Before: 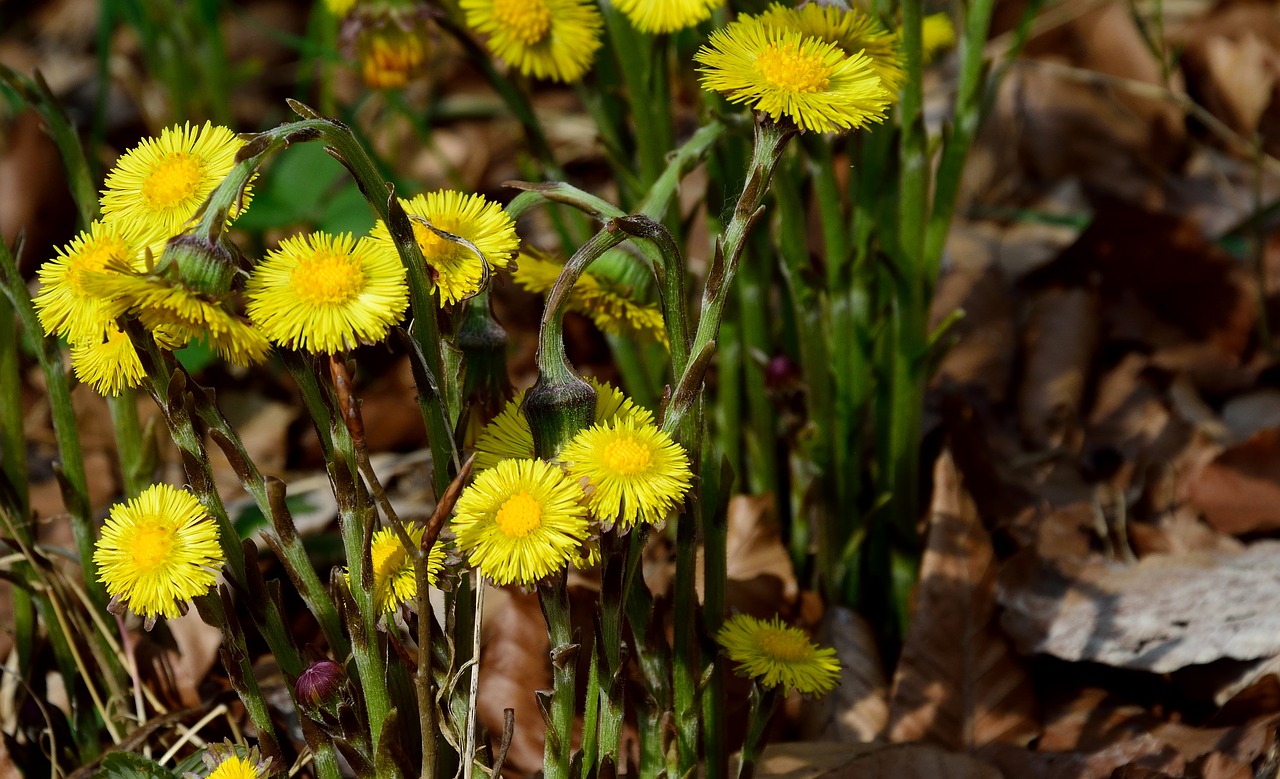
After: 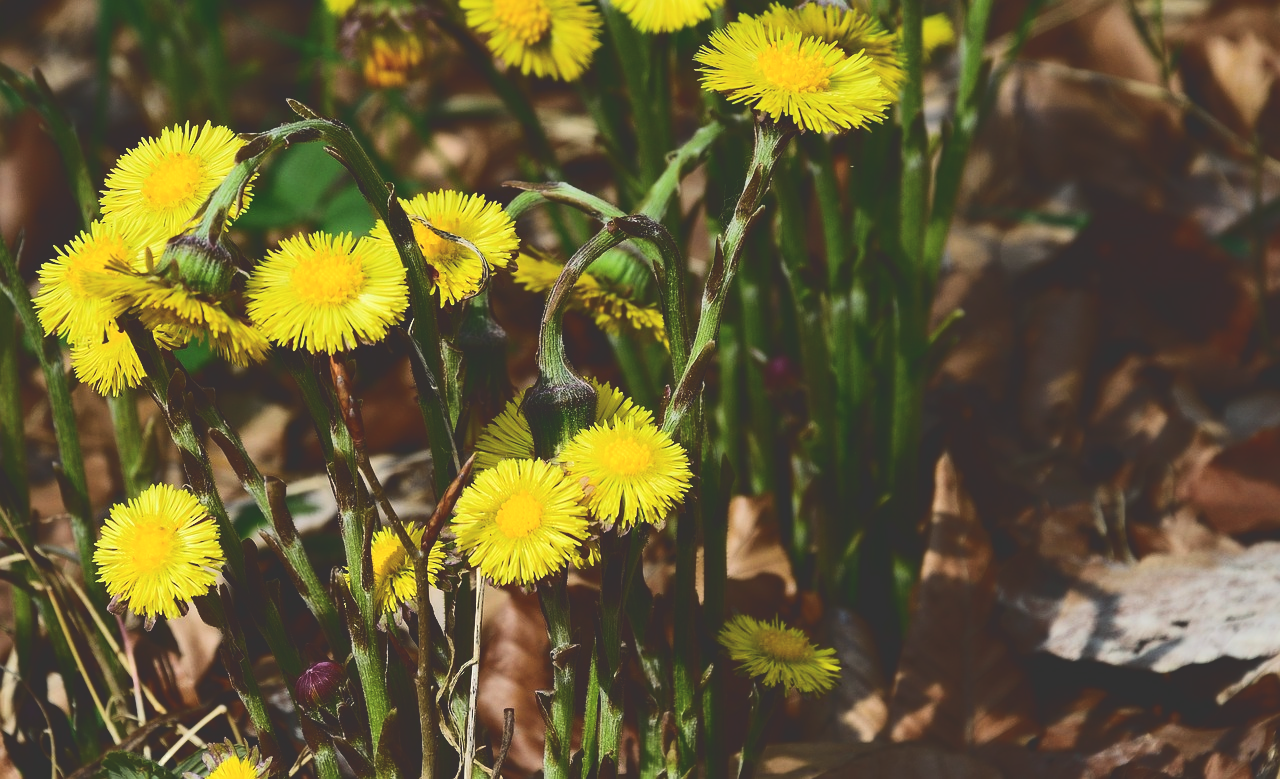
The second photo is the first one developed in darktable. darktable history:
tone curve: curves: ch0 [(0, 0) (0.003, 0.19) (0.011, 0.192) (0.025, 0.192) (0.044, 0.194) (0.069, 0.196) (0.1, 0.197) (0.136, 0.198) (0.177, 0.216) (0.224, 0.236) (0.277, 0.269) (0.335, 0.331) (0.399, 0.418) (0.468, 0.515) (0.543, 0.621) (0.623, 0.725) (0.709, 0.804) (0.801, 0.859) (0.898, 0.913) (1, 1)], color space Lab, linked channels, preserve colors none
exposure: black level correction -0.015, compensate highlight preservation false
